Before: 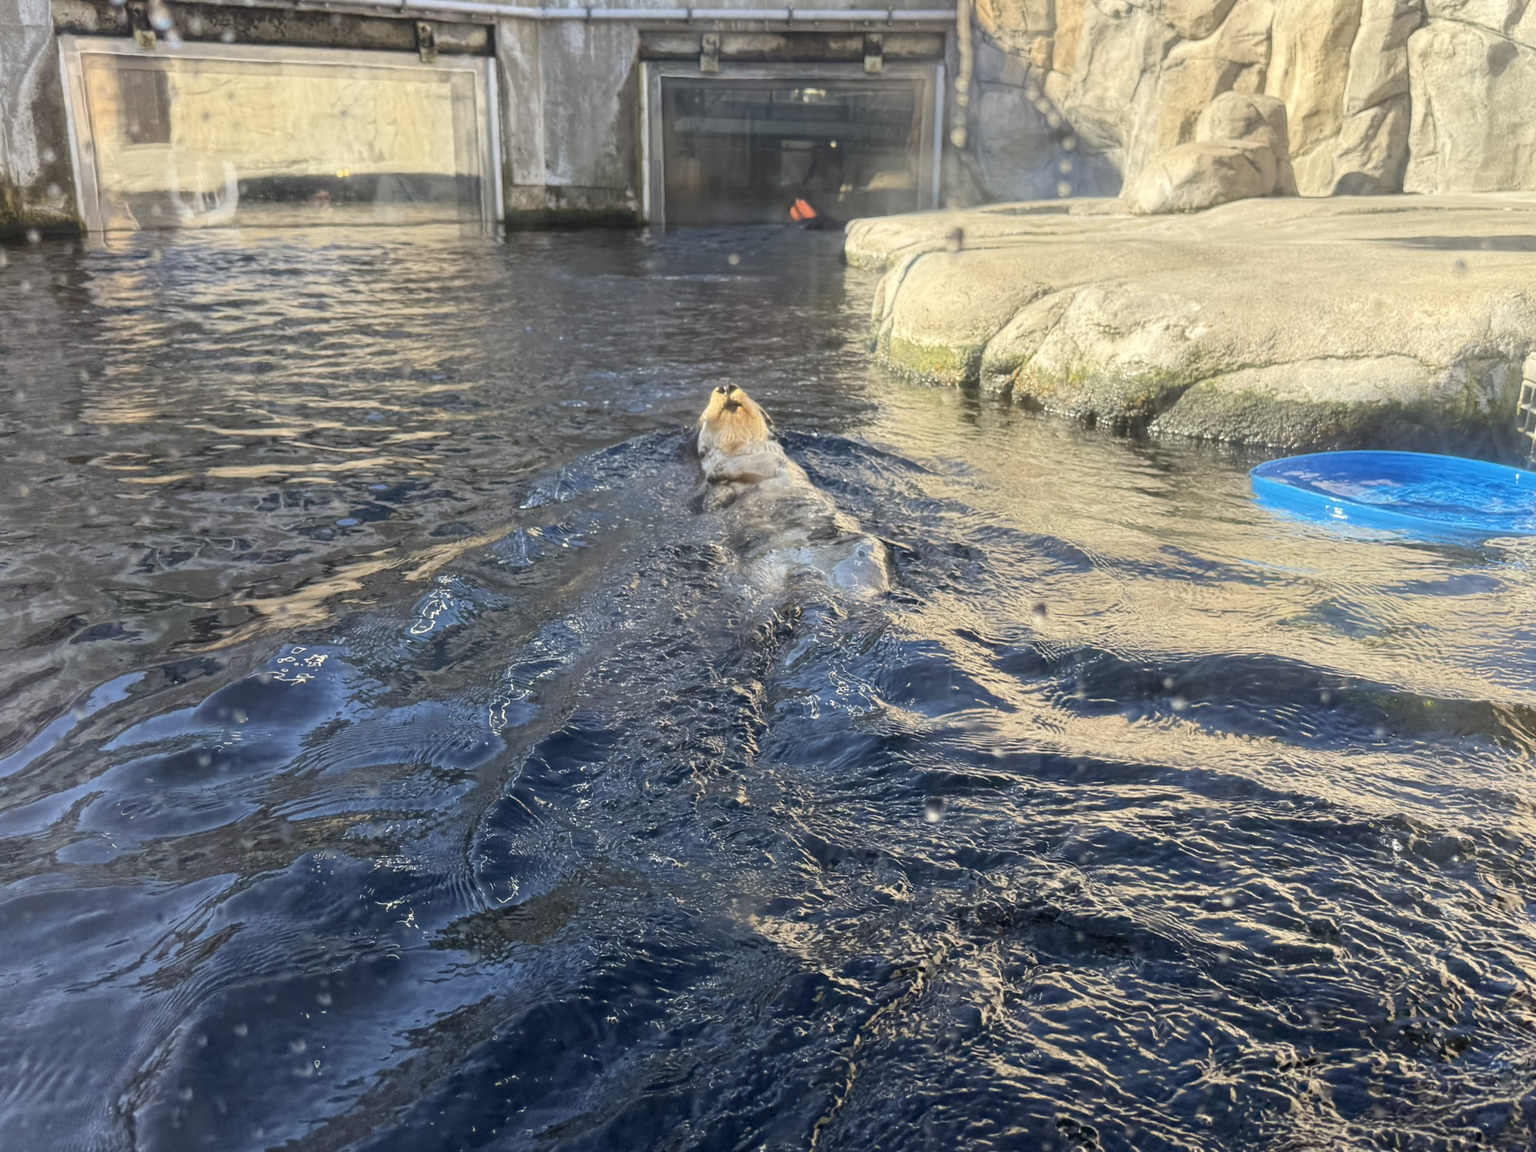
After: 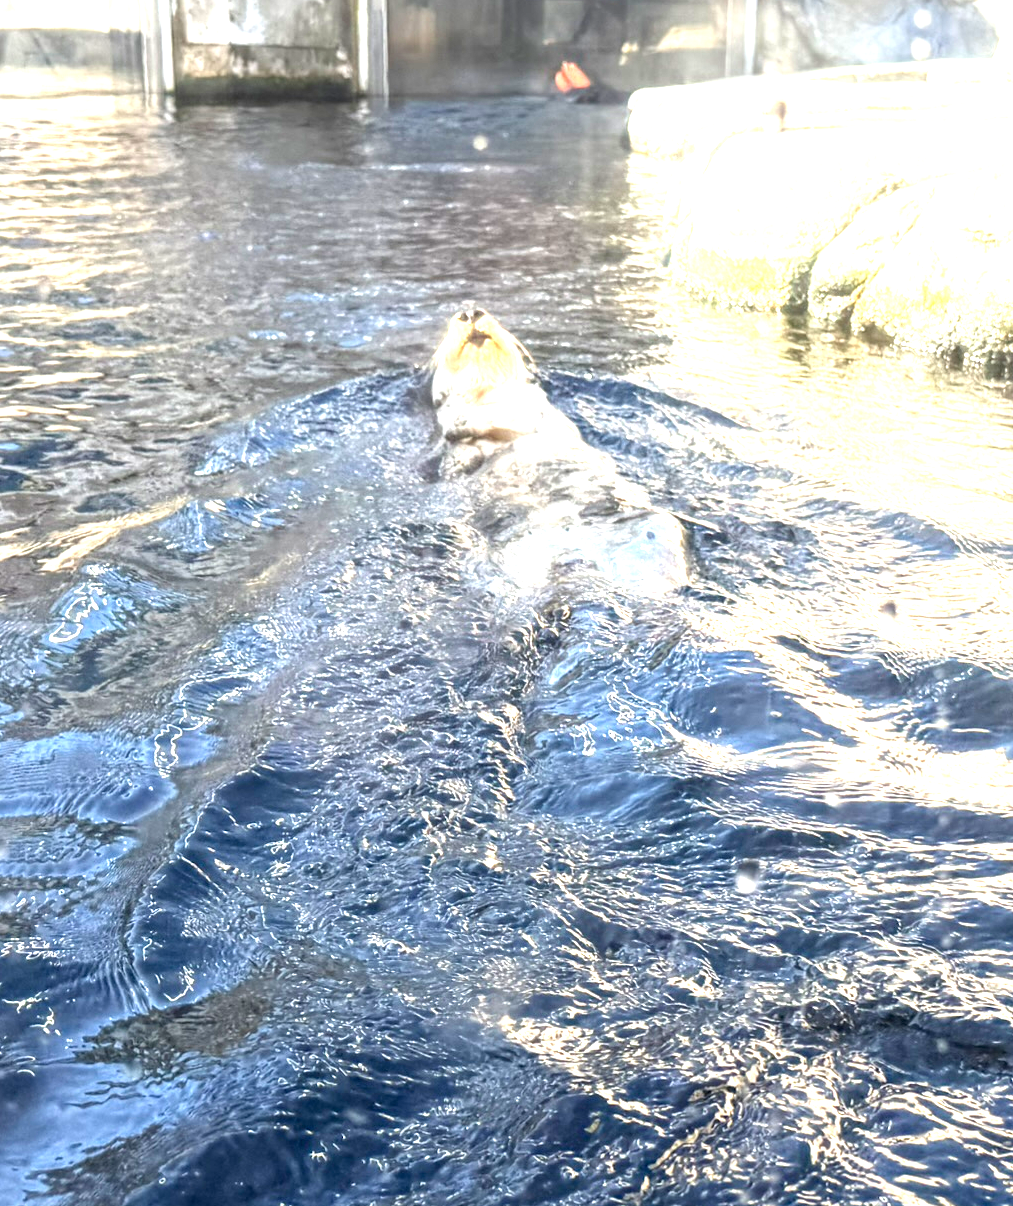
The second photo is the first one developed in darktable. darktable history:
exposure: black level correction 0, exposure 1.675 EV, compensate exposure bias true, compensate highlight preservation false
crop and rotate: angle 0.02°, left 24.353%, top 13.219%, right 26.156%, bottom 8.224%
local contrast: on, module defaults
